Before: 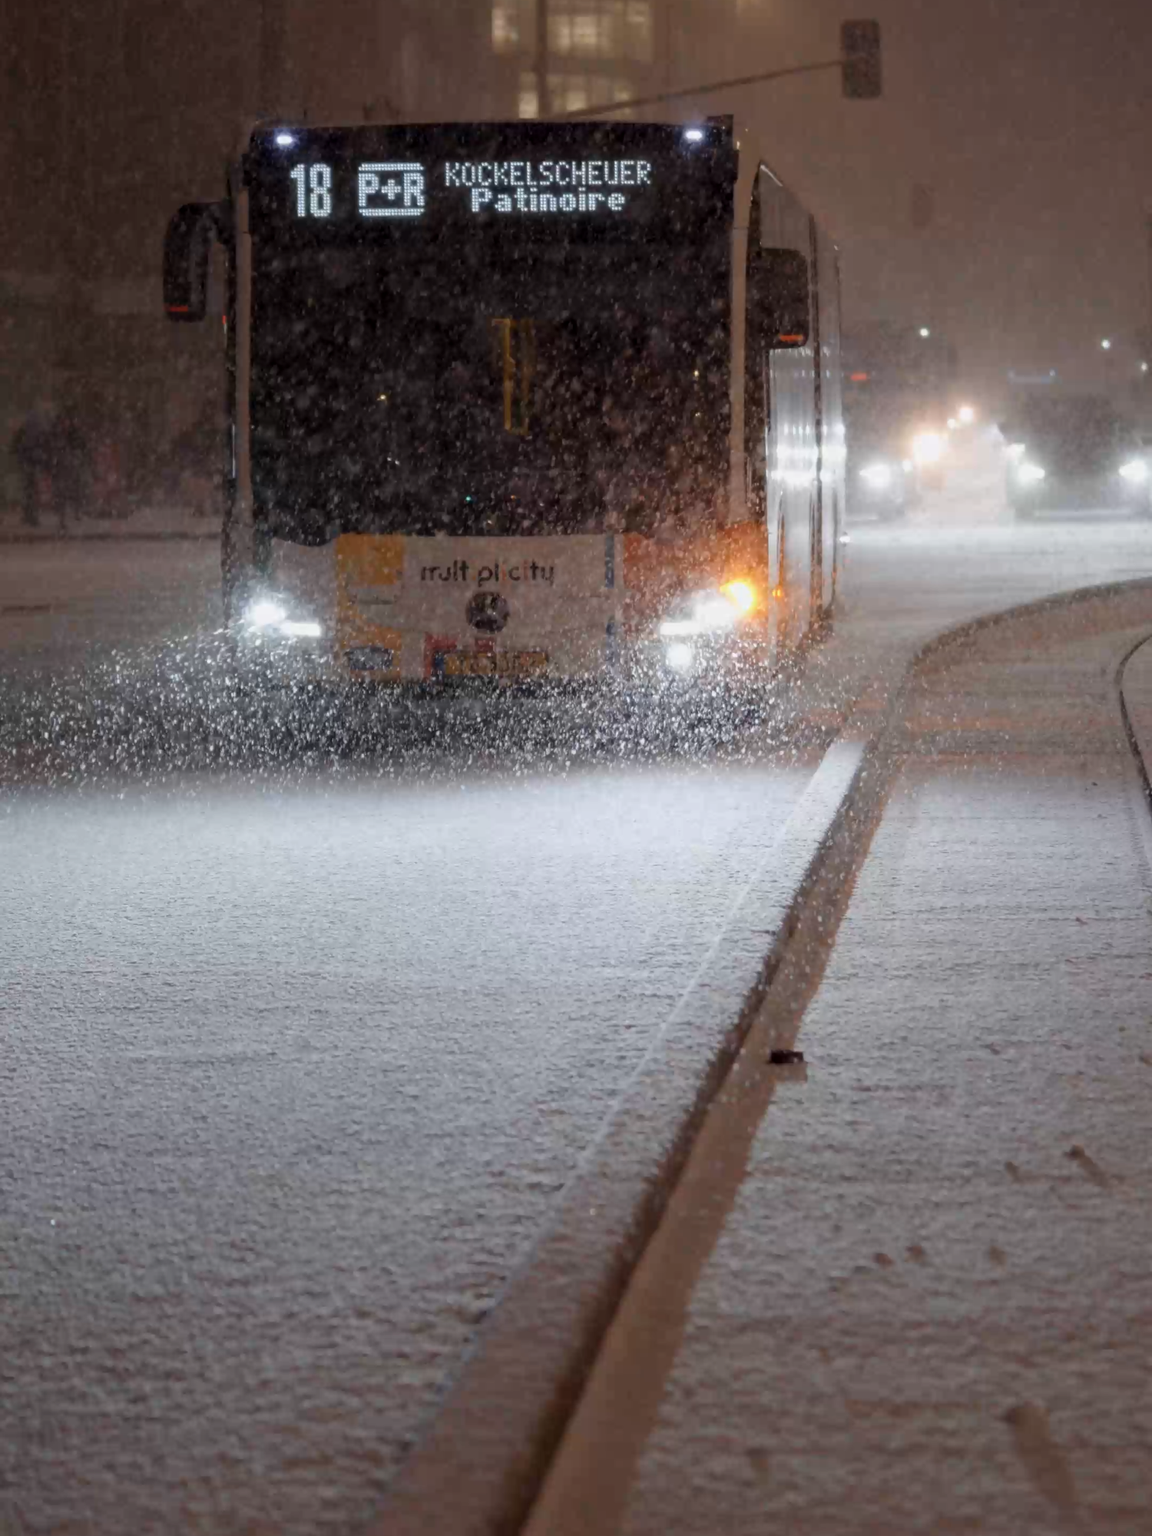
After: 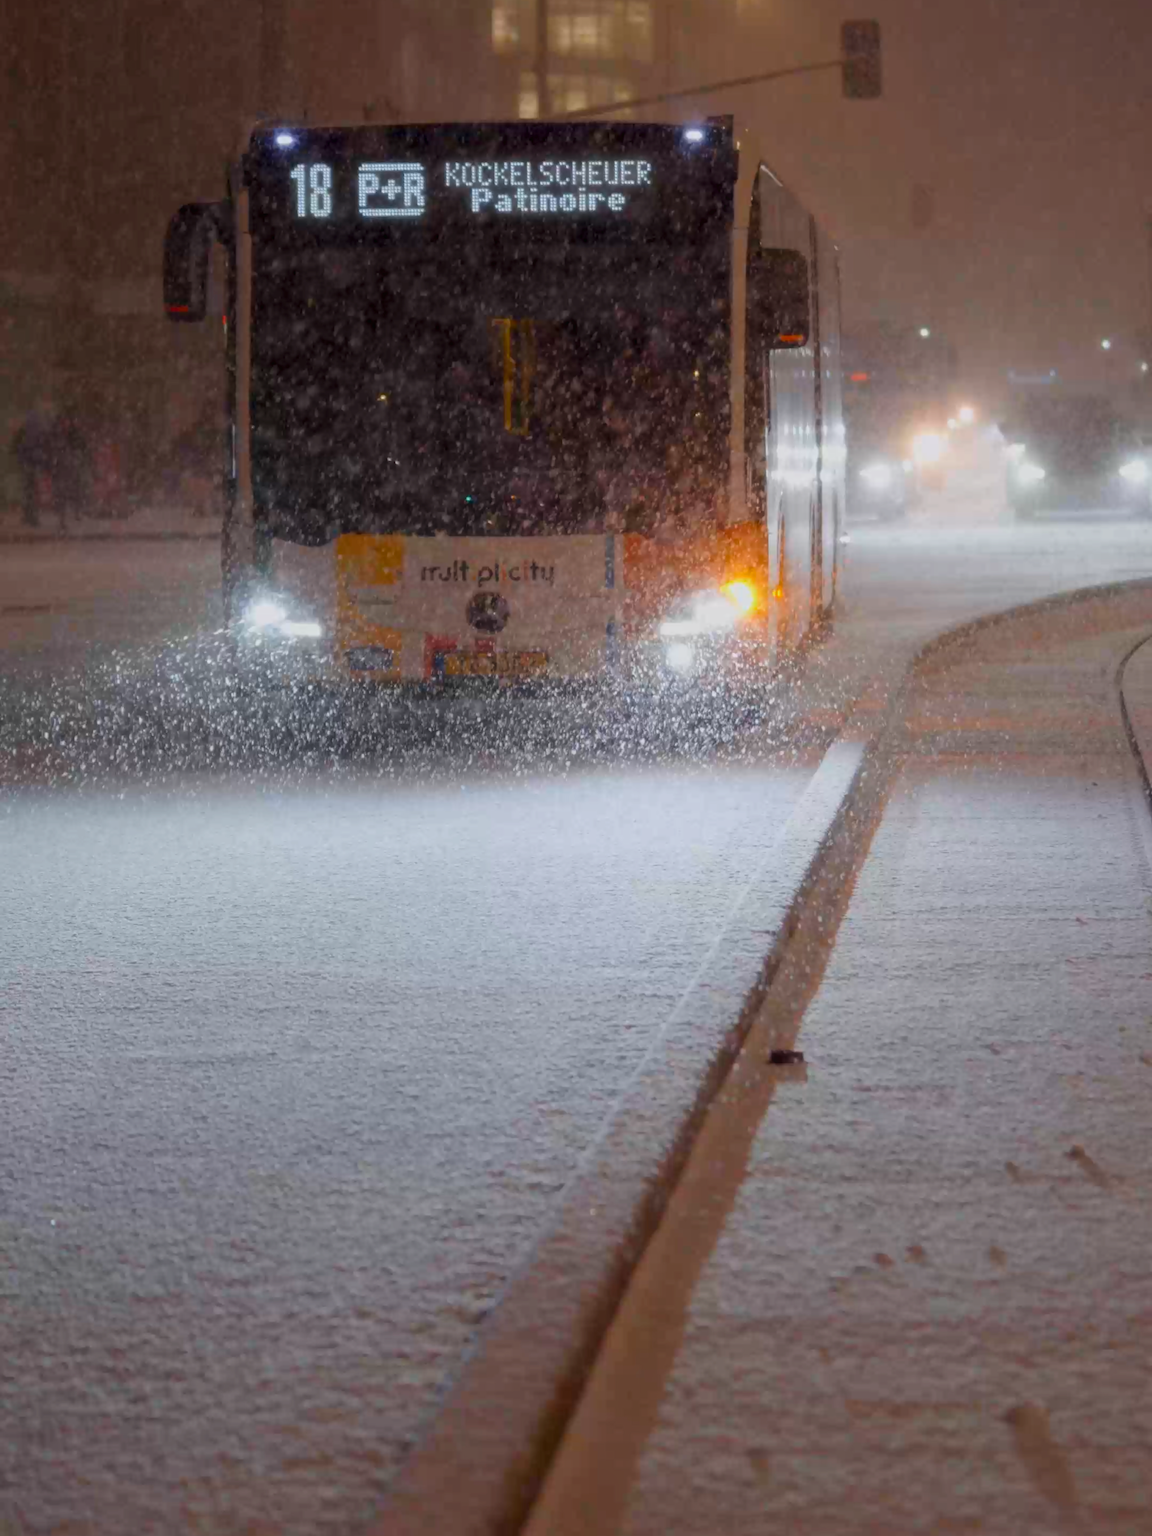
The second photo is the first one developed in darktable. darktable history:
color balance rgb: linear chroma grading › global chroma 15.273%, perceptual saturation grading › global saturation 25.178%, contrast -10.602%
velvia: strength 6.54%
haze removal: strength -0.096, compatibility mode true, adaptive false
